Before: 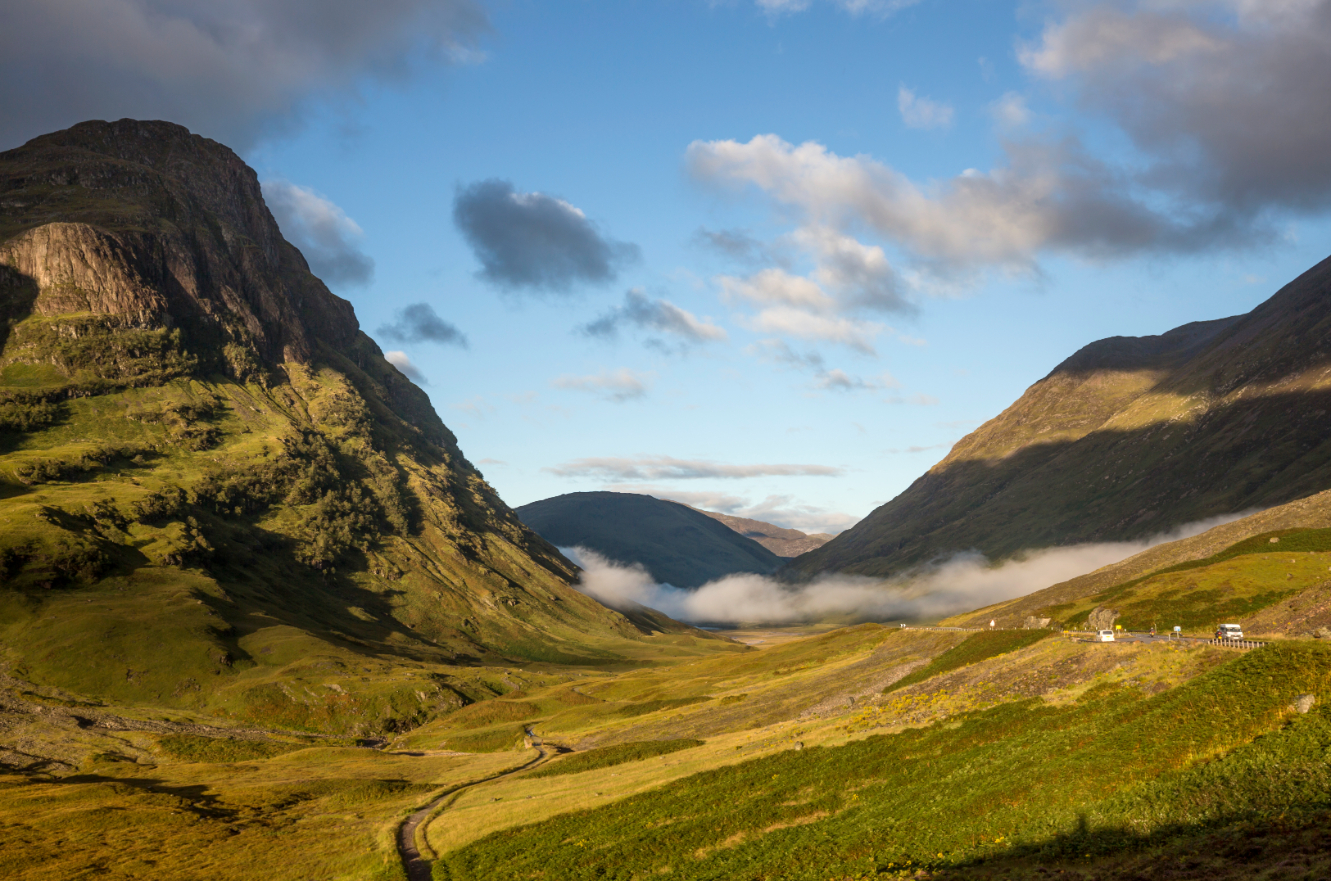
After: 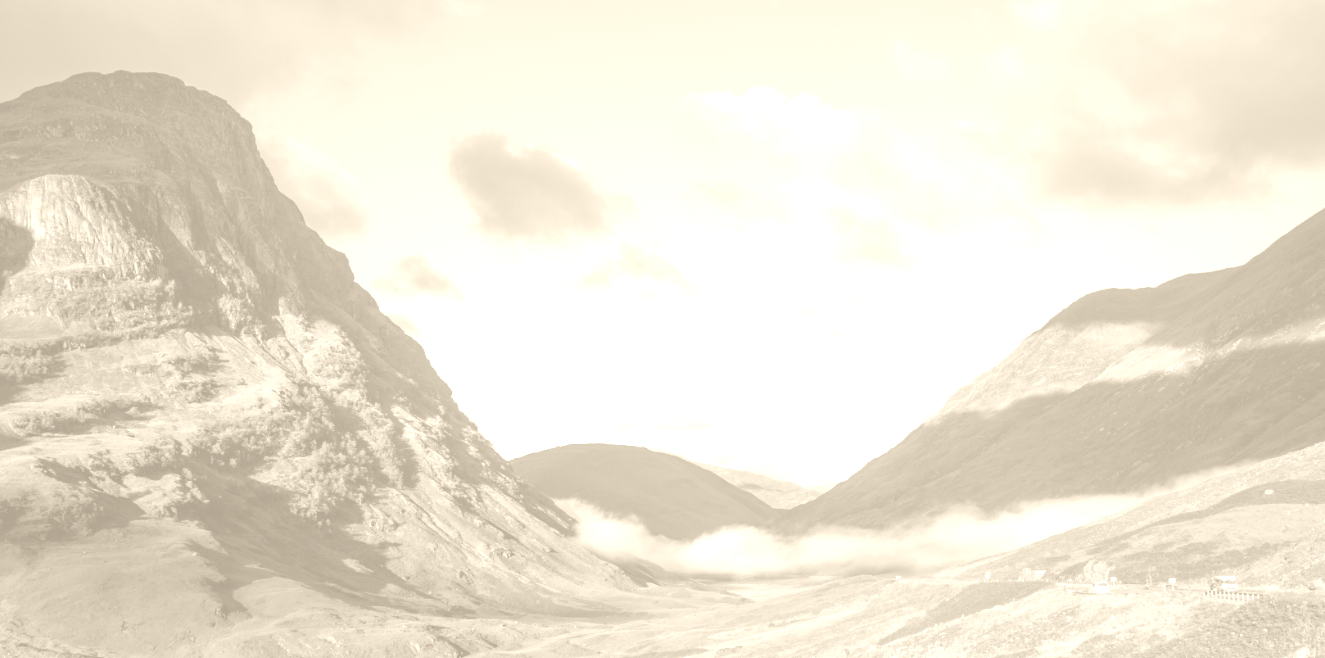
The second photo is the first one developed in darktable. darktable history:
crop: left 0.387%, top 5.469%, bottom 19.809%
shadows and highlights: radius 337.17, shadows 29.01, soften with gaussian
colorize: hue 36°, saturation 71%, lightness 80.79%
